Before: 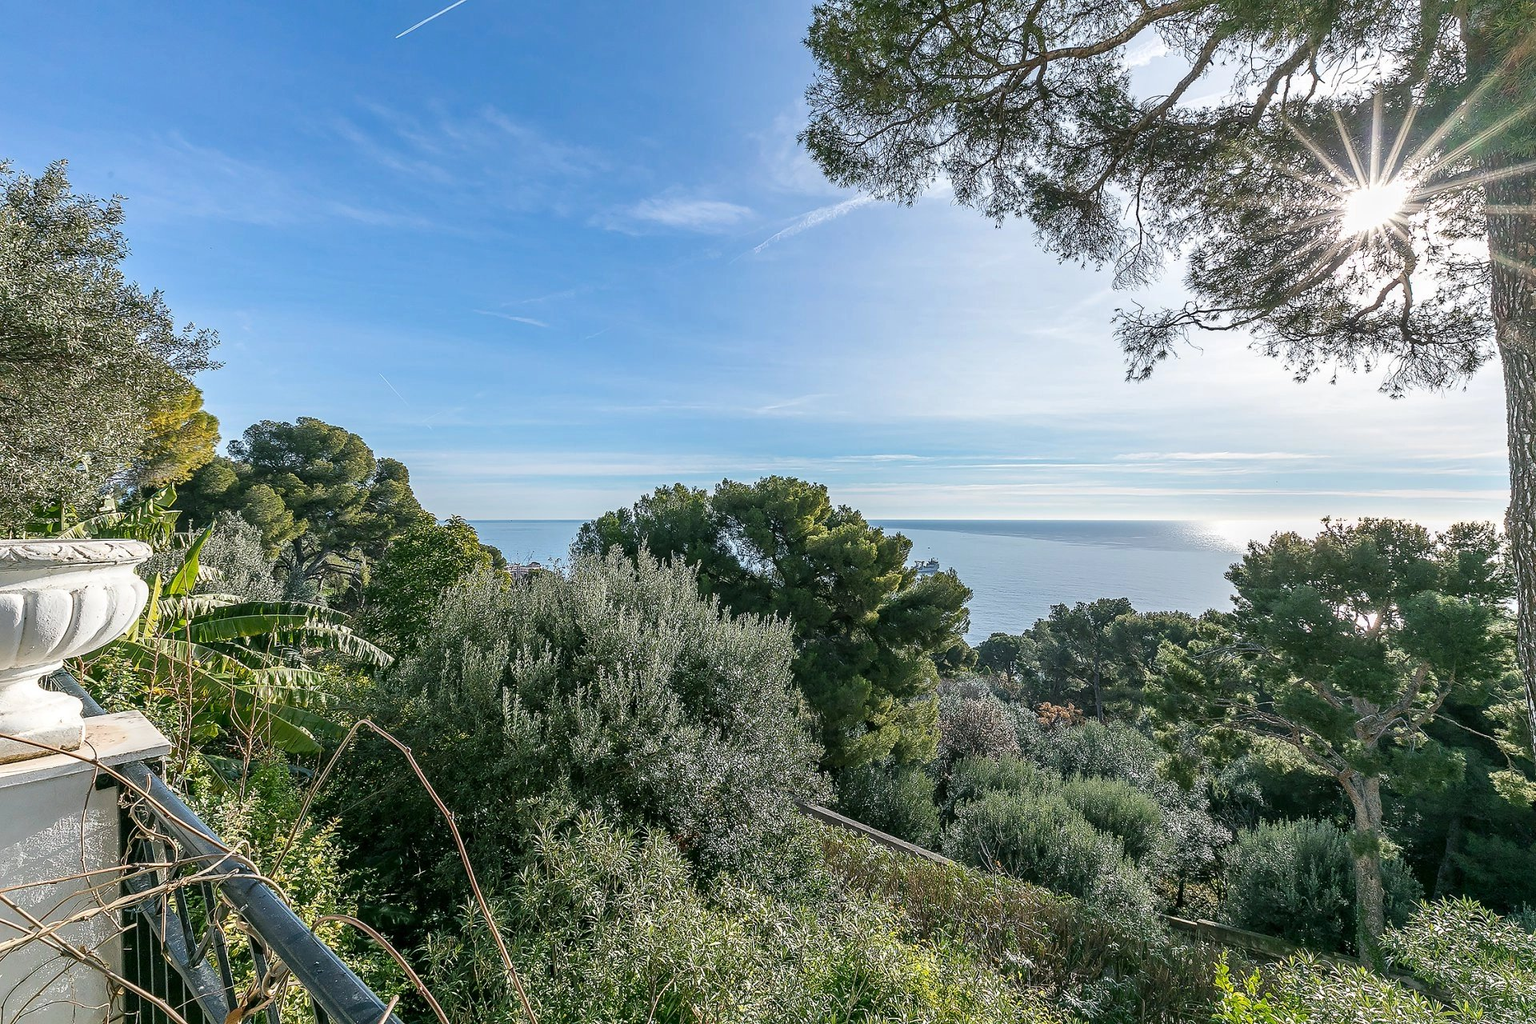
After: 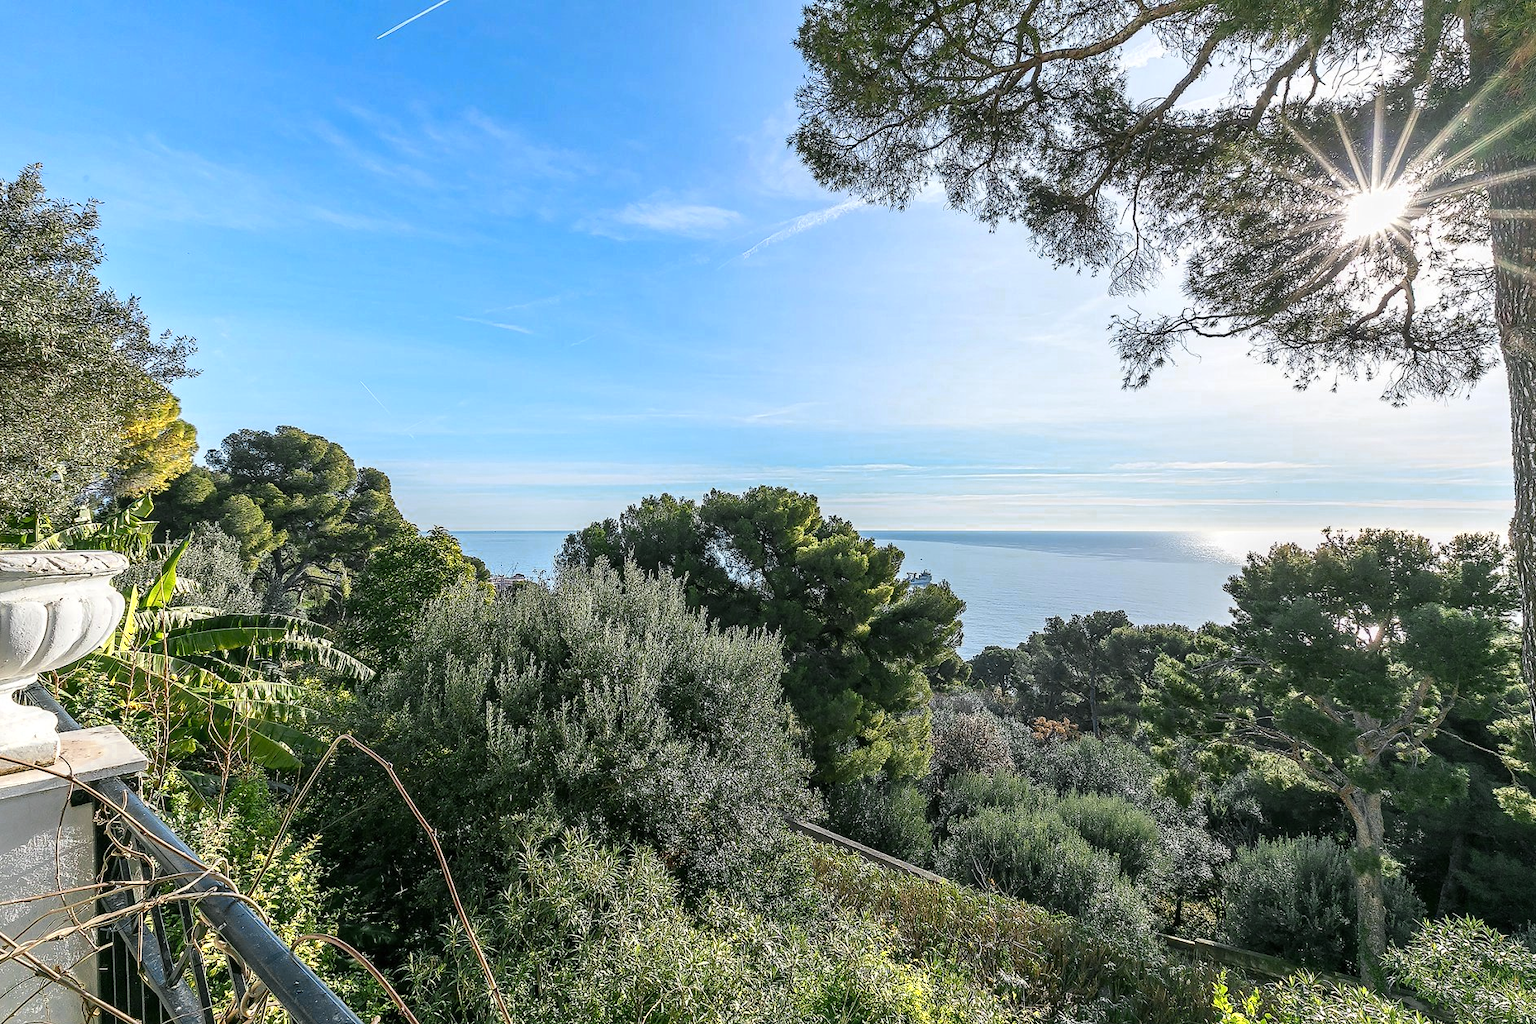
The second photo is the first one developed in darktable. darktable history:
color zones: curves: ch0 [(0, 0.485) (0.178, 0.476) (0.261, 0.623) (0.411, 0.403) (0.708, 0.603) (0.934, 0.412)]; ch1 [(0.003, 0.485) (0.149, 0.496) (0.229, 0.584) (0.326, 0.551) (0.484, 0.262) (0.757, 0.643)]
crop: left 1.743%, right 0.268%, bottom 2.011%
